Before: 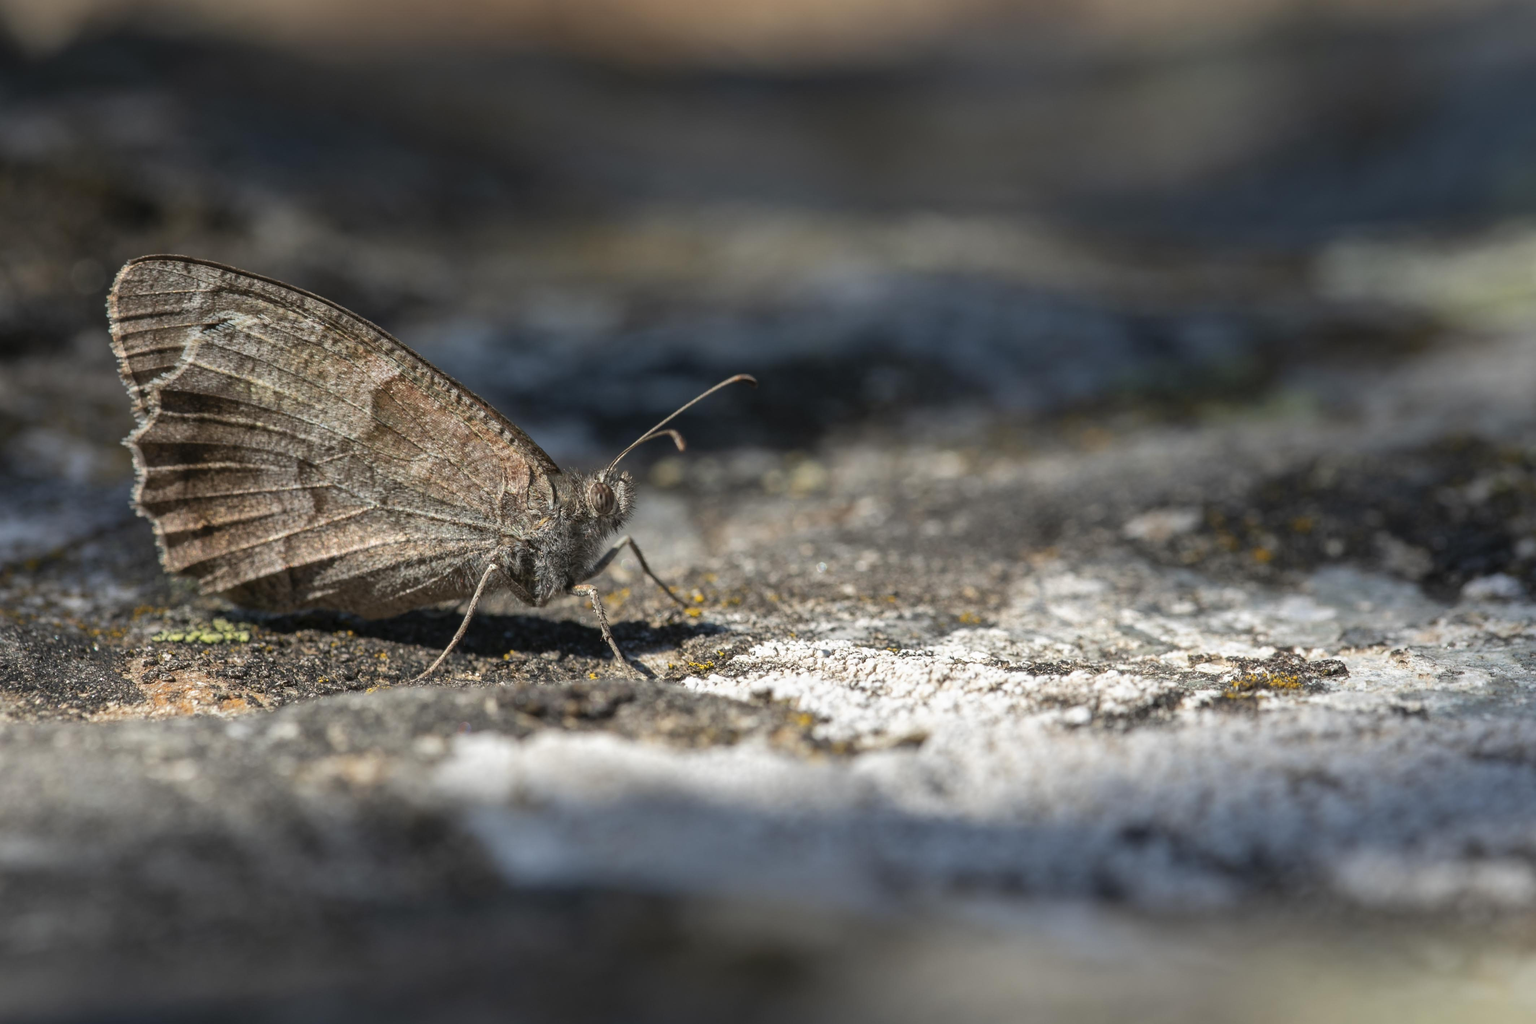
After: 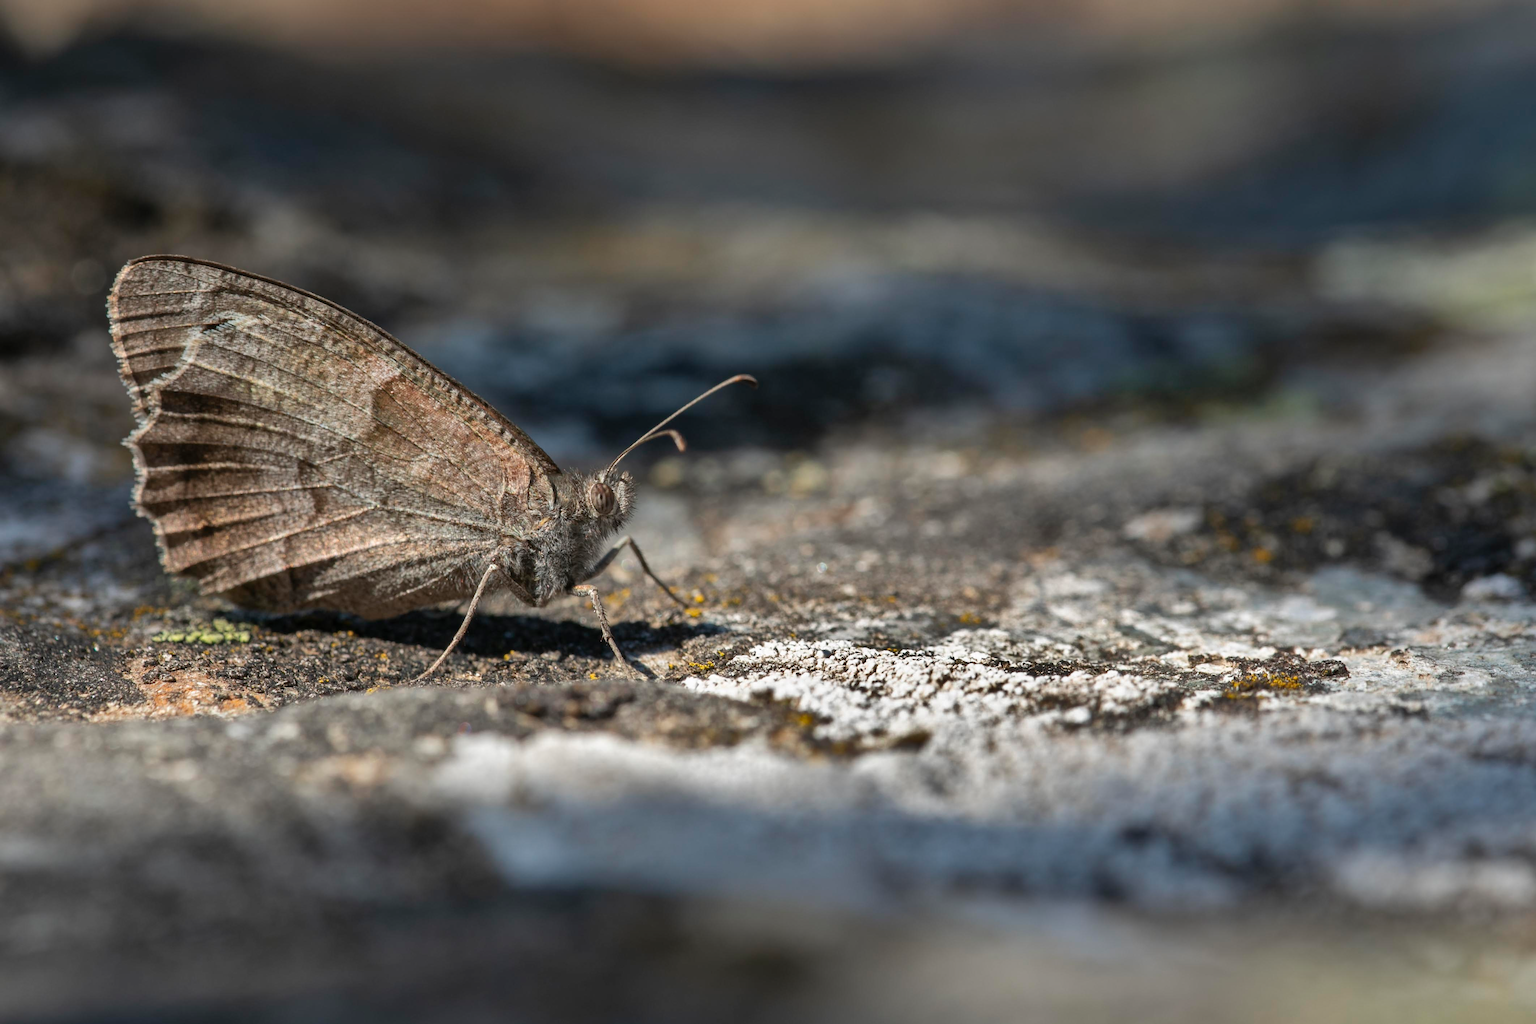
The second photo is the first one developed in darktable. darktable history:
shadows and highlights: shadows 24.44, highlights -79.29, soften with gaussian
